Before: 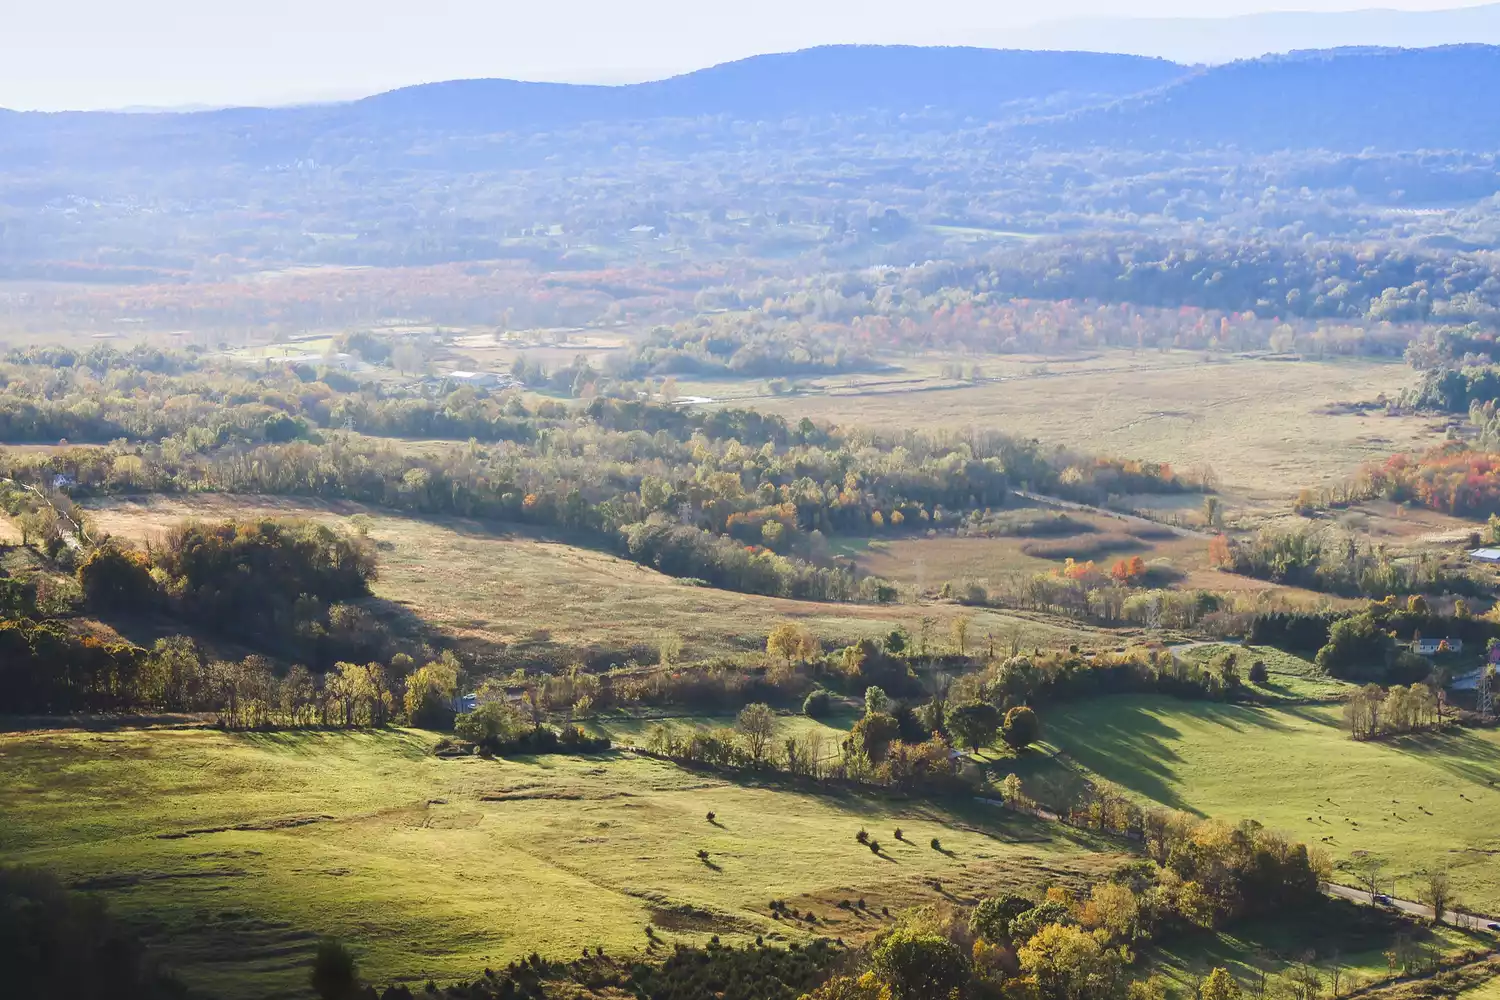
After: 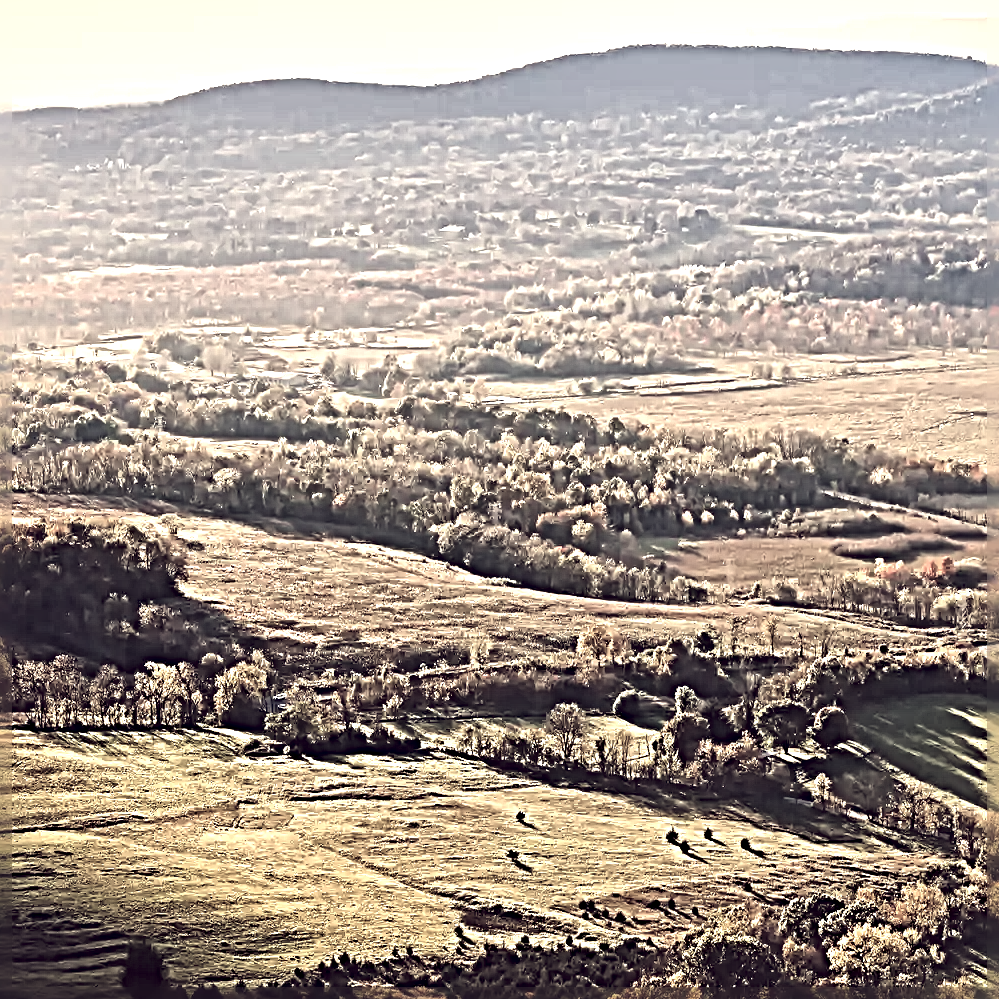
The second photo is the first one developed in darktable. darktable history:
color correction: saturation 0.5
tone equalizer: -7 EV 0.18 EV, -6 EV 0.12 EV, -5 EV 0.08 EV, -4 EV 0.04 EV, -2 EV -0.02 EV, -1 EV -0.04 EV, +0 EV -0.06 EV, luminance estimator HSV value / RGB max
sharpen: radius 6.3, amount 1.8, threshold 0
white balance: red 1.138, green 0.996, blue 0.812
crop and rotate: left 12.673%, right 20.66%
local contrast: mode bilateral grid, contrast 25, coarseness 60, detail 151%, midtone range 0.2
color balance: lift [1.001, 0.997, 0.99, 1.01], gamma [1.007, 1, 0.975, 1.025], gain [1, 1.065, 1.052, 0.935], contrast 13.25%
